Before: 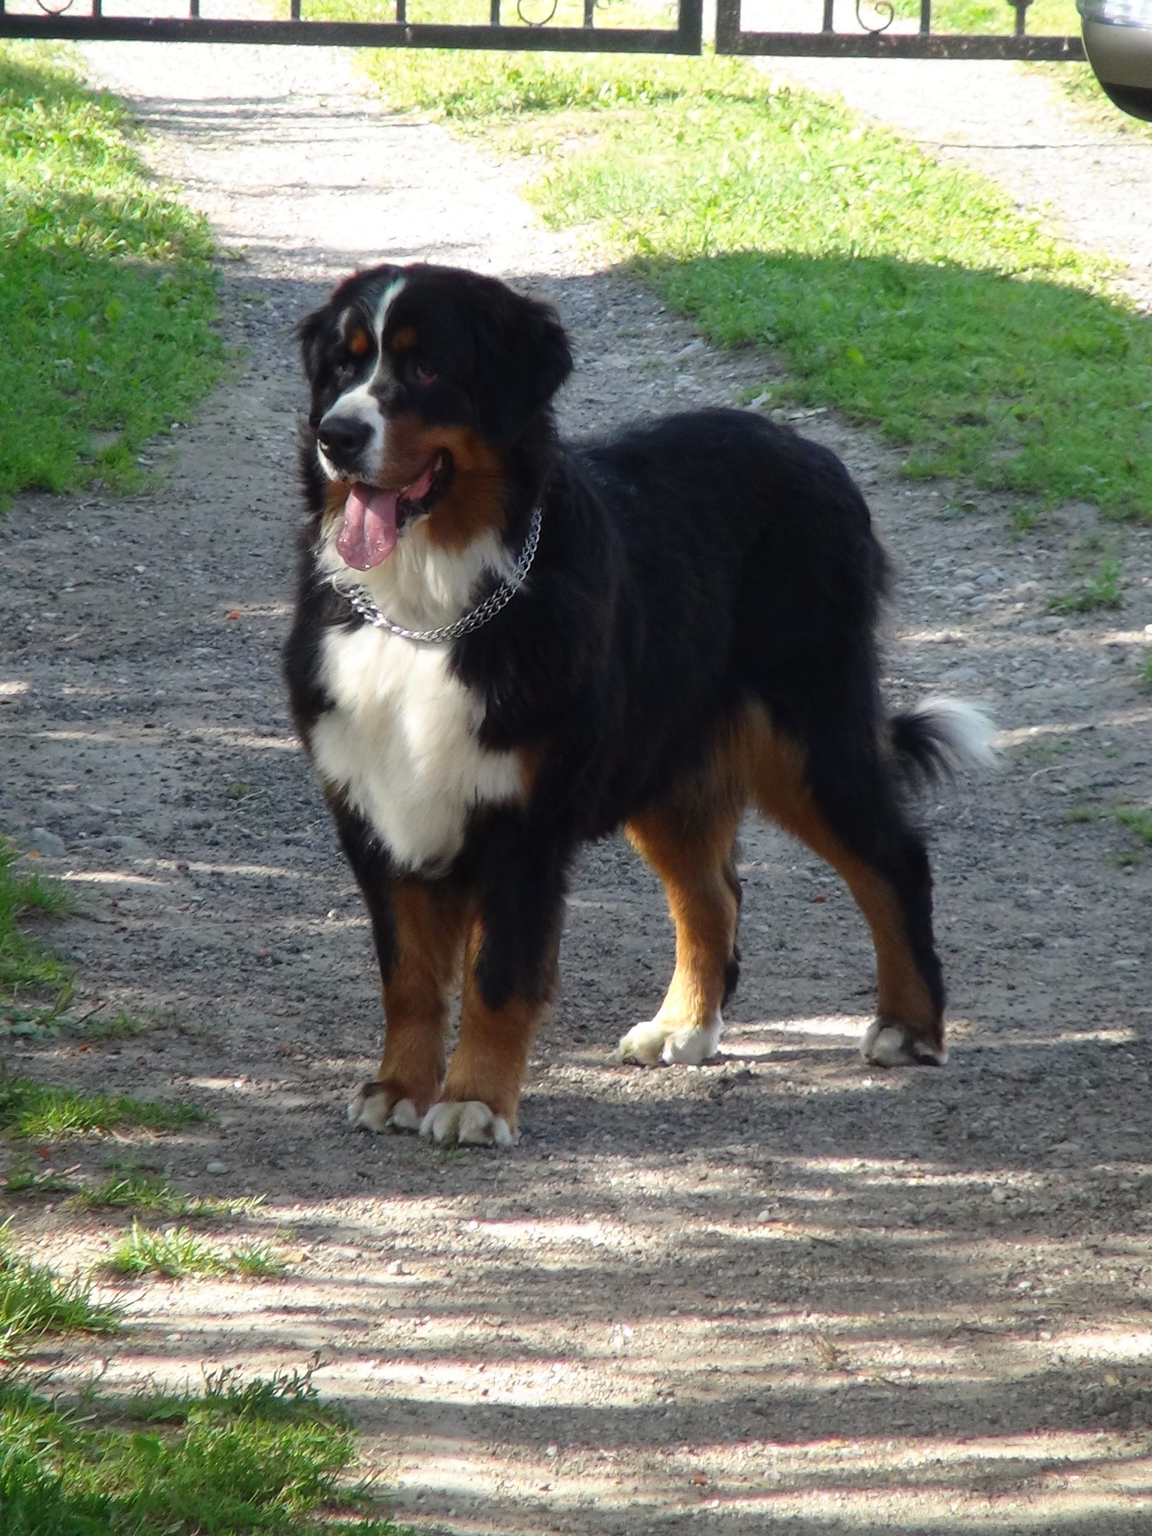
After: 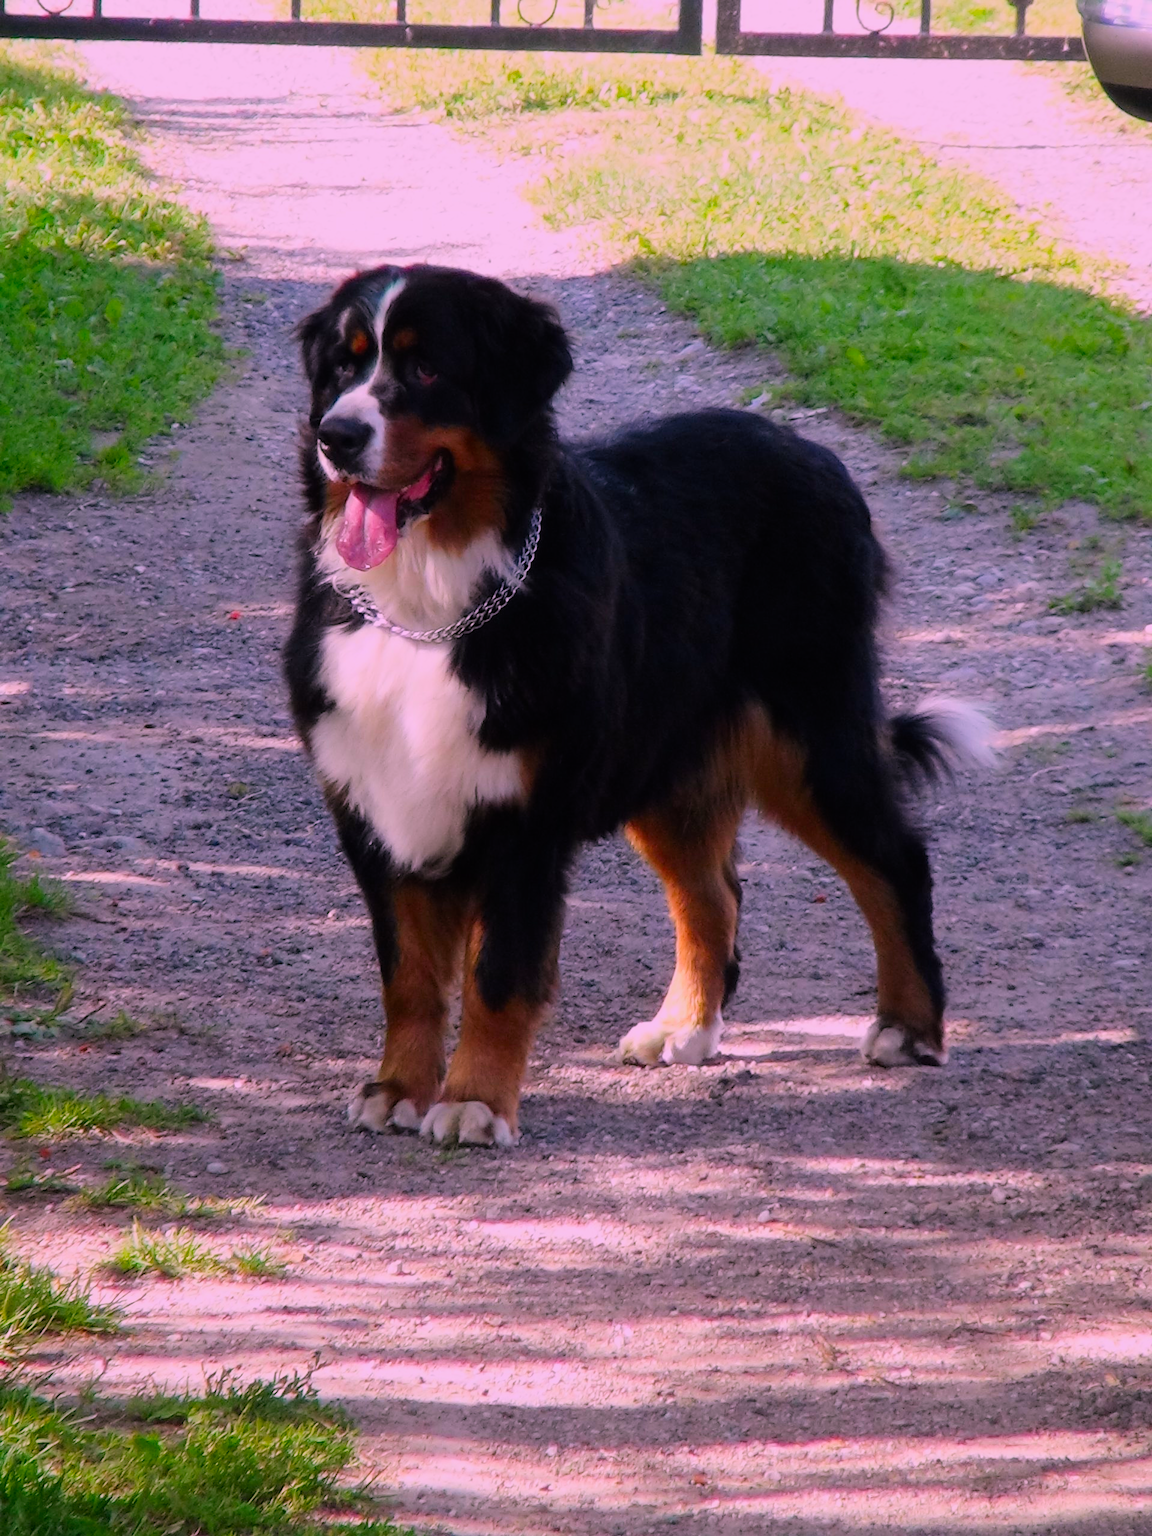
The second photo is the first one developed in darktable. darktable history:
color correction: highlights a* 19.5, highlights b* -11.53, saturation 1.69
color zones: curves: ch1 [(0, 0.469) (0.01, 0.469) (0.12, 0.446) (0.248, 0.469) (0.5, 0.5) (0.748, 0.5) (0.99, 0.469) (1, 0.469)]
filmic rgb: black relative exposure -16 EV, white relative exposure 6.92 EV, hardness 4.7
